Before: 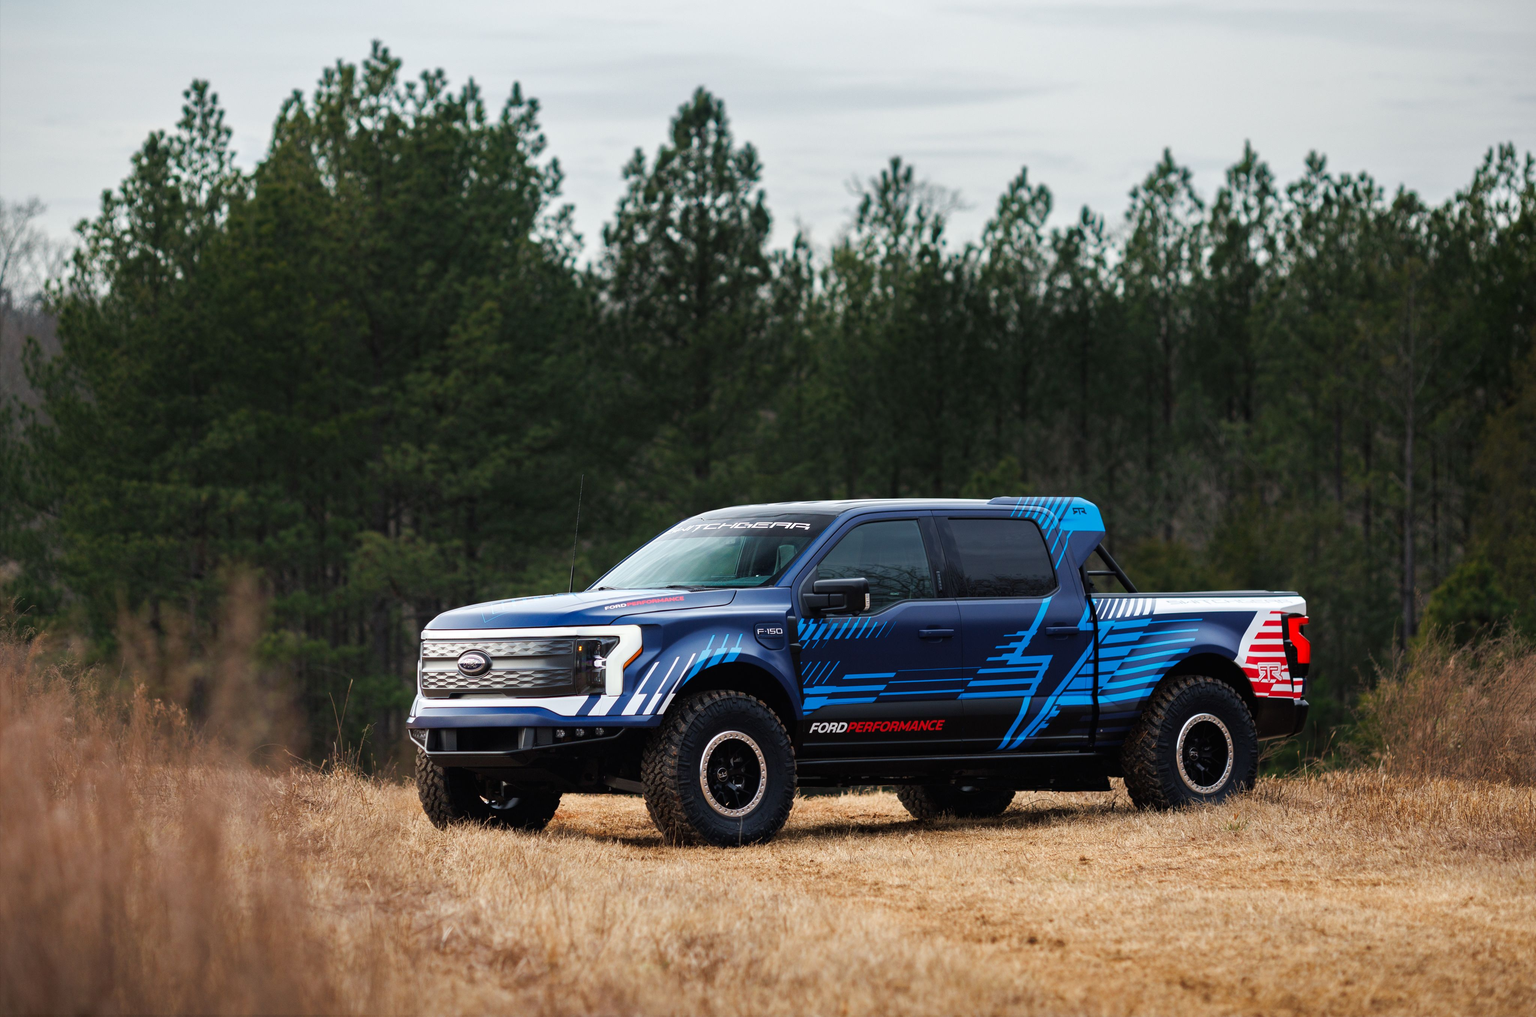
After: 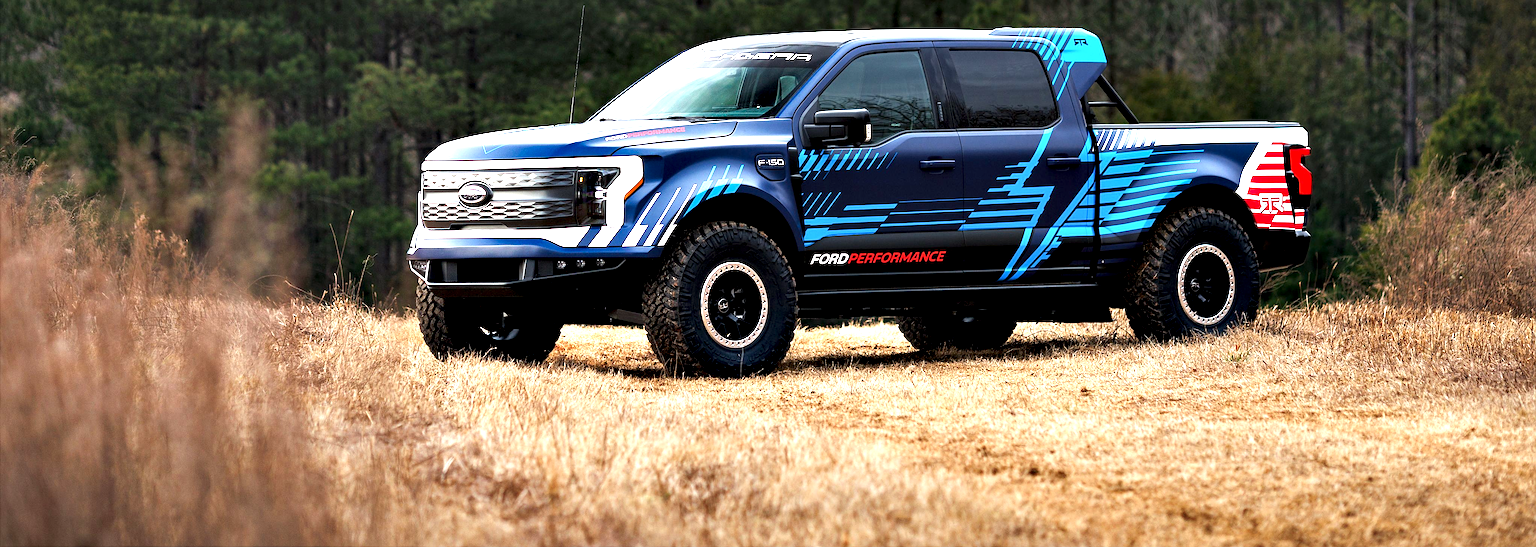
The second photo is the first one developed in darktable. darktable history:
contrast equalizer: y [[0.6 ×6], [0.55 ×6], [0 ×6], [0 ×6], [0 ×6]]
exposure: black level correction 0, exposure 0.695 EV, compensate exposure bias true, compensate highlight preservation false
crop and rotate: top 46.201%, right 0.092%
sharpen: on, module defaults
